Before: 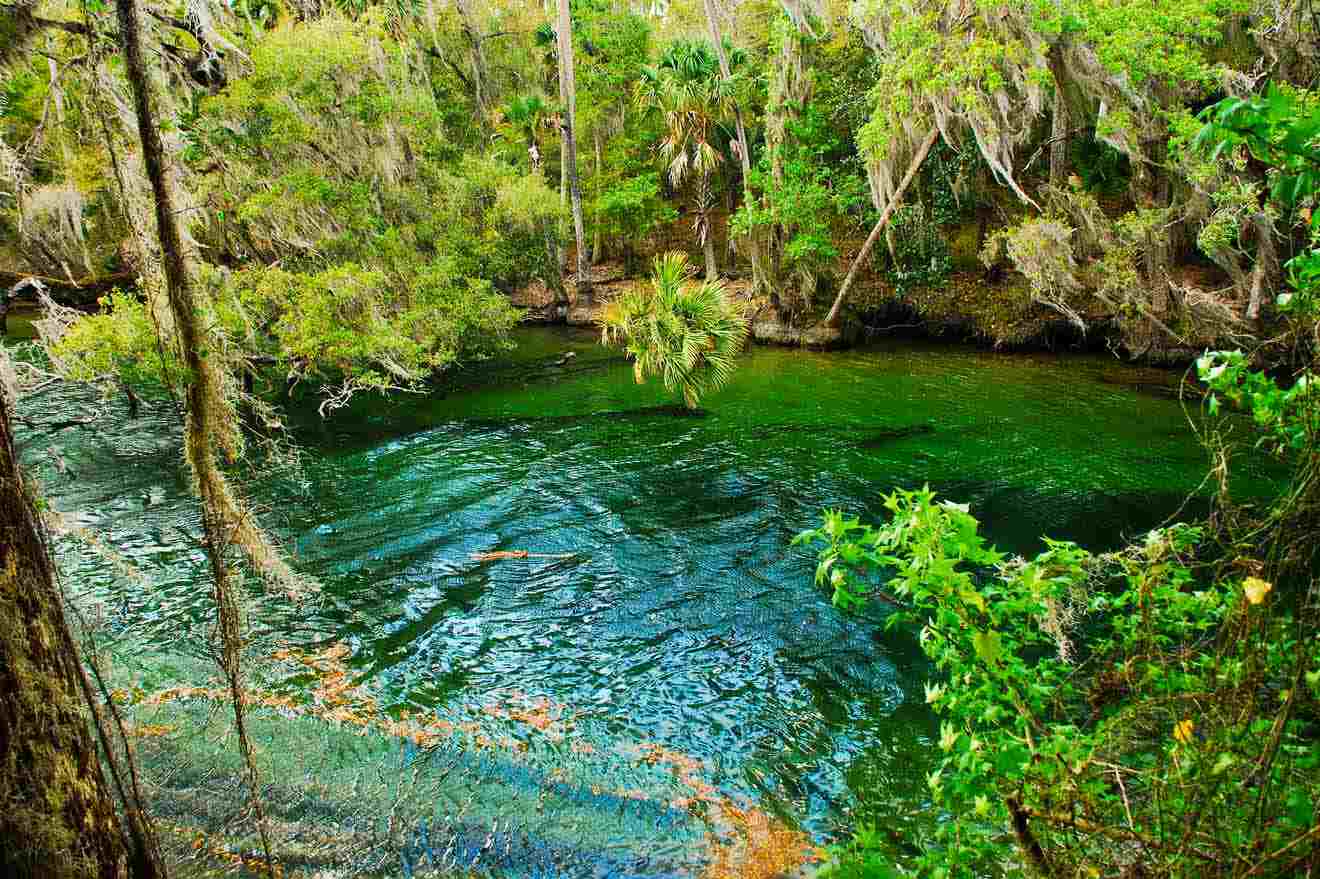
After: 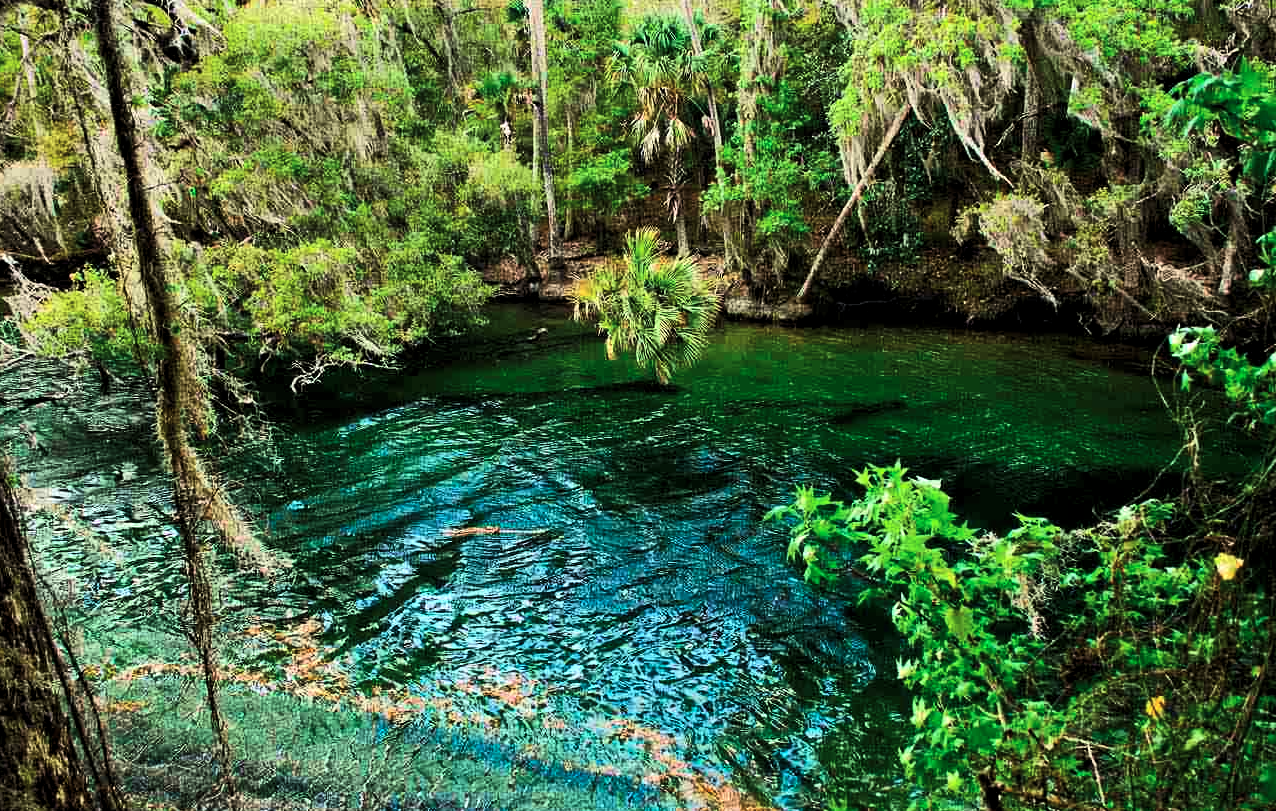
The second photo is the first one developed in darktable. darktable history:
crop: left 2.142%, top 2.812%, right 1.062%, bottom 4.889%
exposure: black level correction 0.001, exposure 0.141 EV, compensate highlight preservation false
levels: black 0.085%, levels [0.101, 0.578, 0.953]
tone curve: curves: ch0 [(0, 0.045) (0.155, 0.169) (0.46, 0.466) (0.751, 0.788) (1, 0.961)]; ch1 [(0, 0) (0.43, 0.408) (0.472, 0.469) (0.505, 0.503) (0.553, 0.563) (0.592, 0.581) (0.631, 0.625) (1, 1)]; ch2 [(0, 0) (0.505, 0.495) (0.55, 0.557) (0.583, 0.573) (1, 1)], color space Lab, independent channels, preserve colors none
